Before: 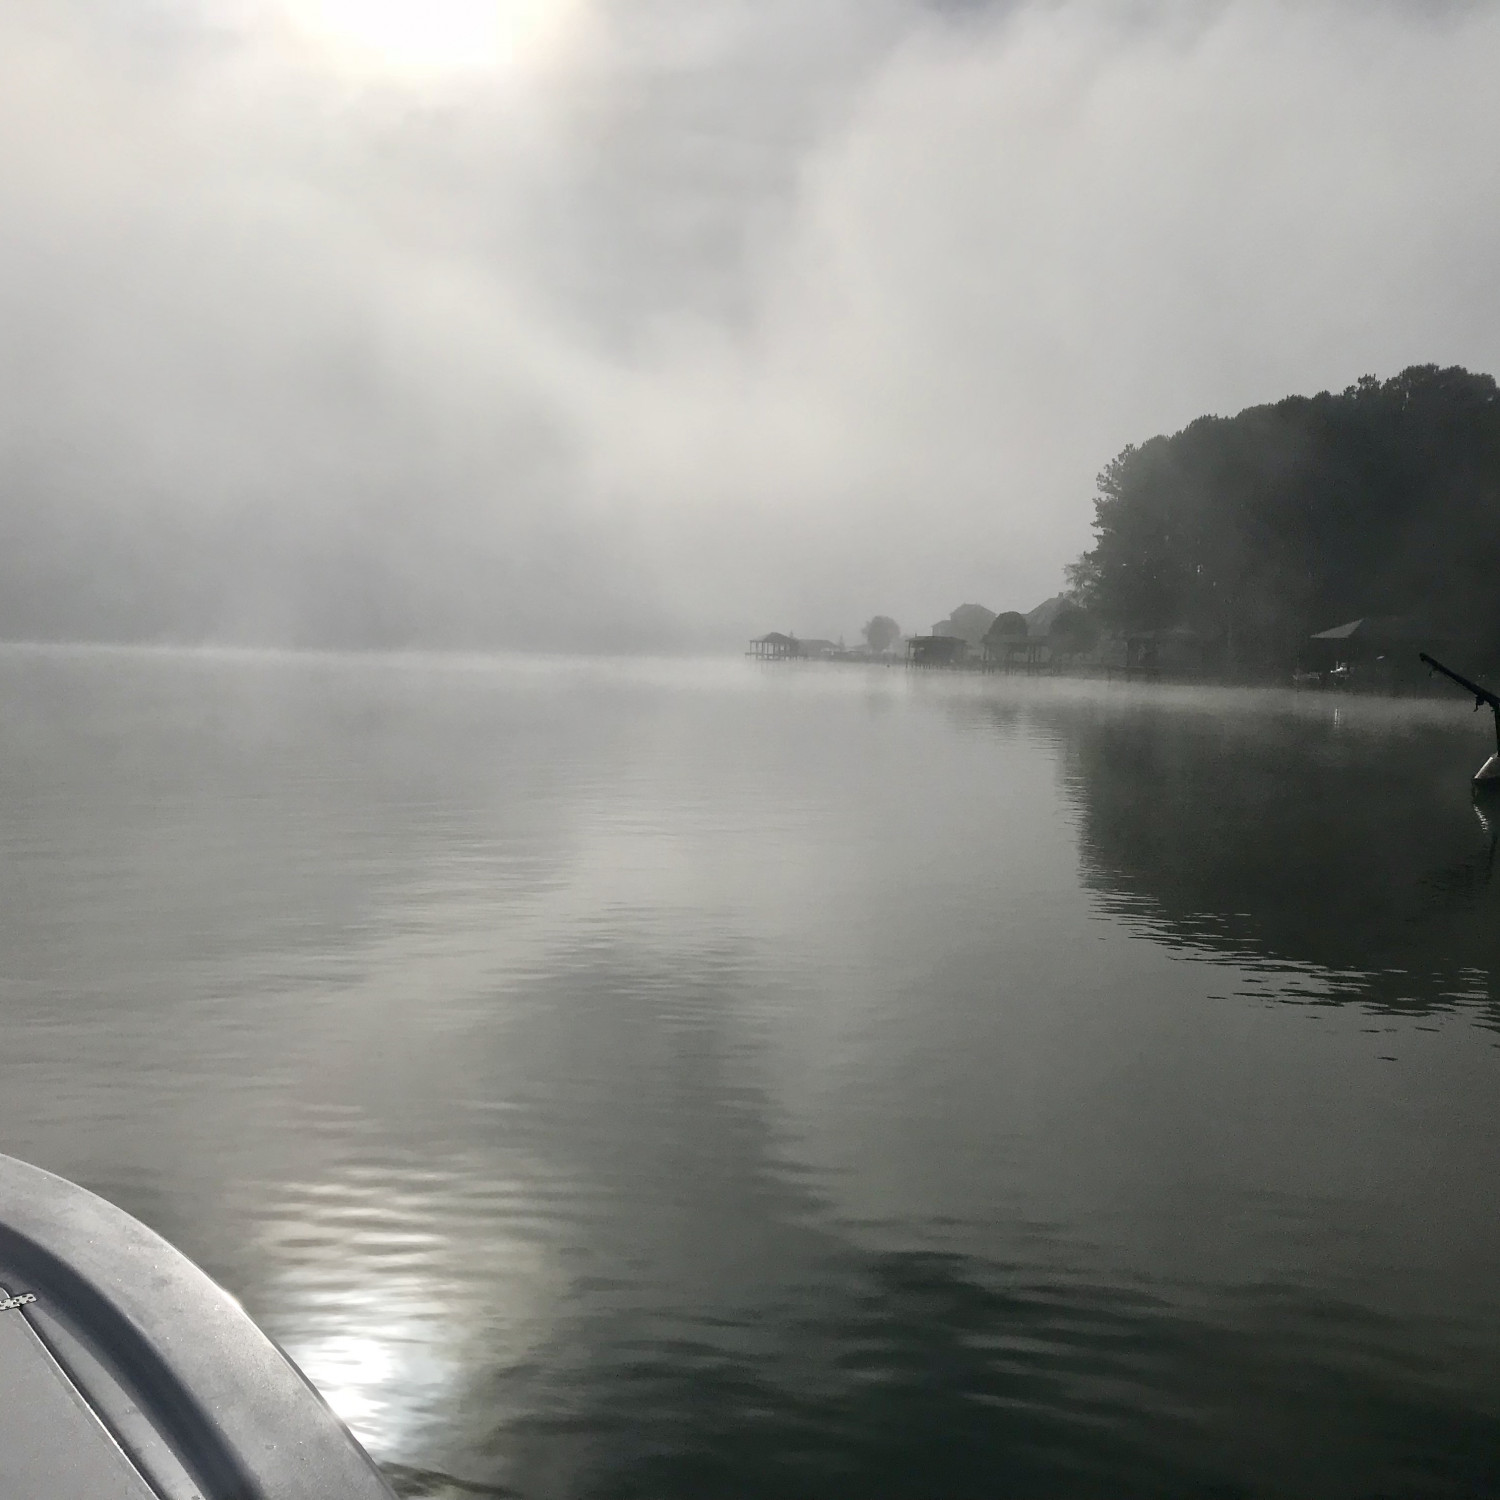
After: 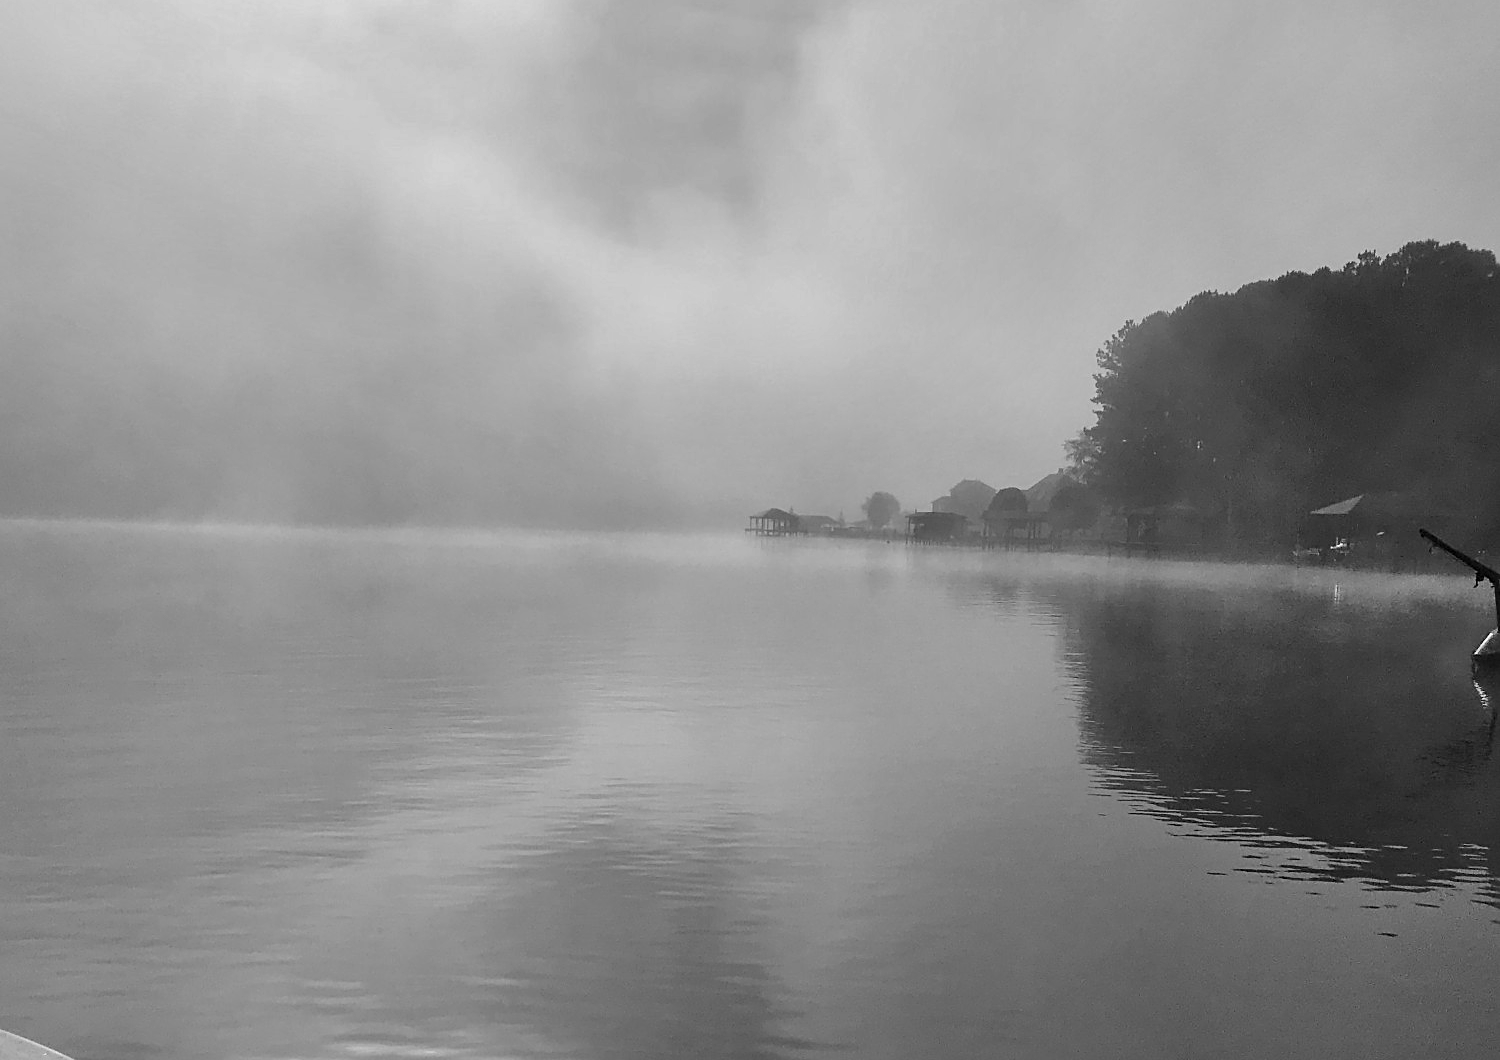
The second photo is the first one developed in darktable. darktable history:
sharpen: on, module defaults
shadows and highlights: shadows 53, soften with gaussian
crop and rotate: top 8.293%, bottom 20.996%
monochrome: on, module defaults
